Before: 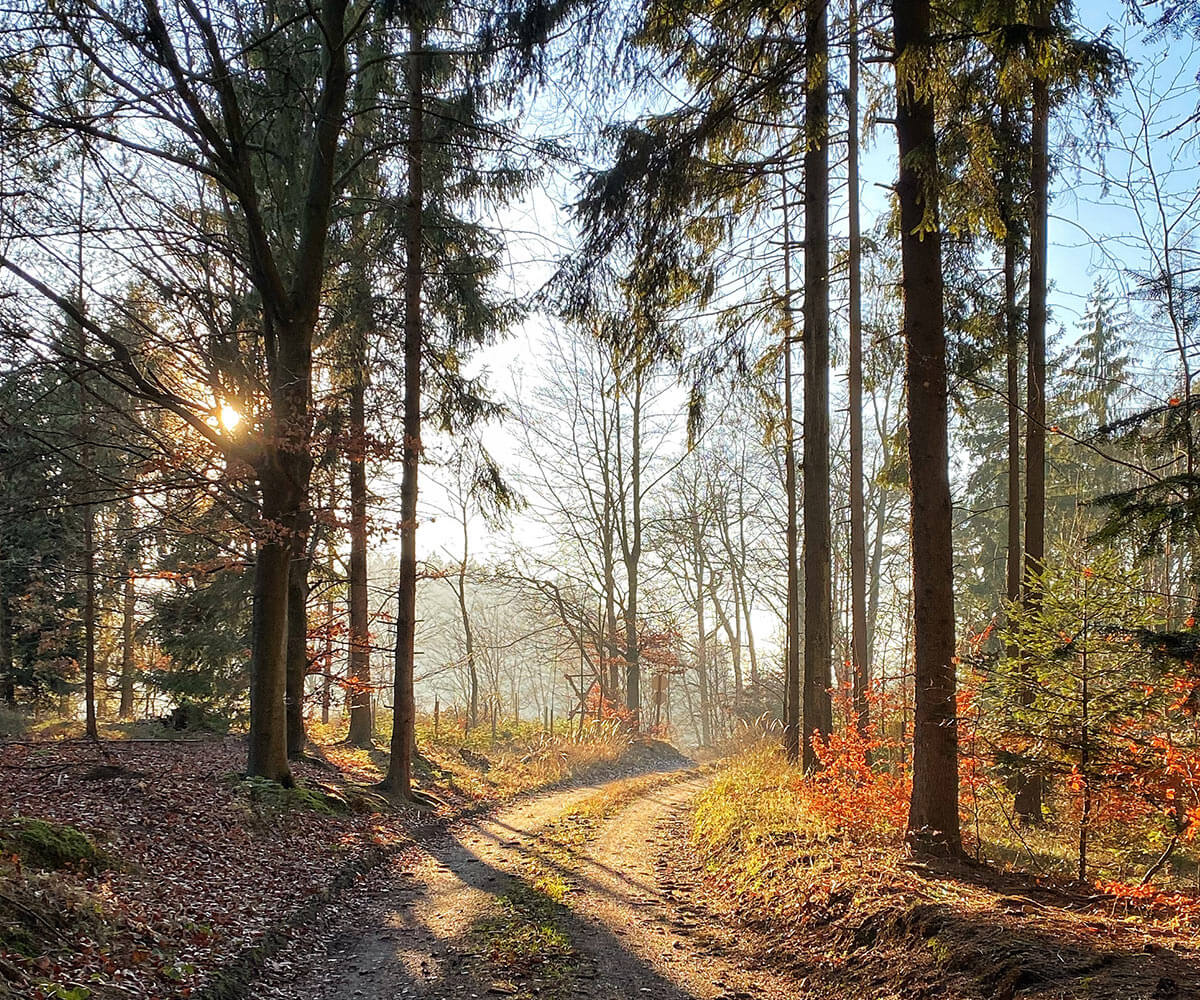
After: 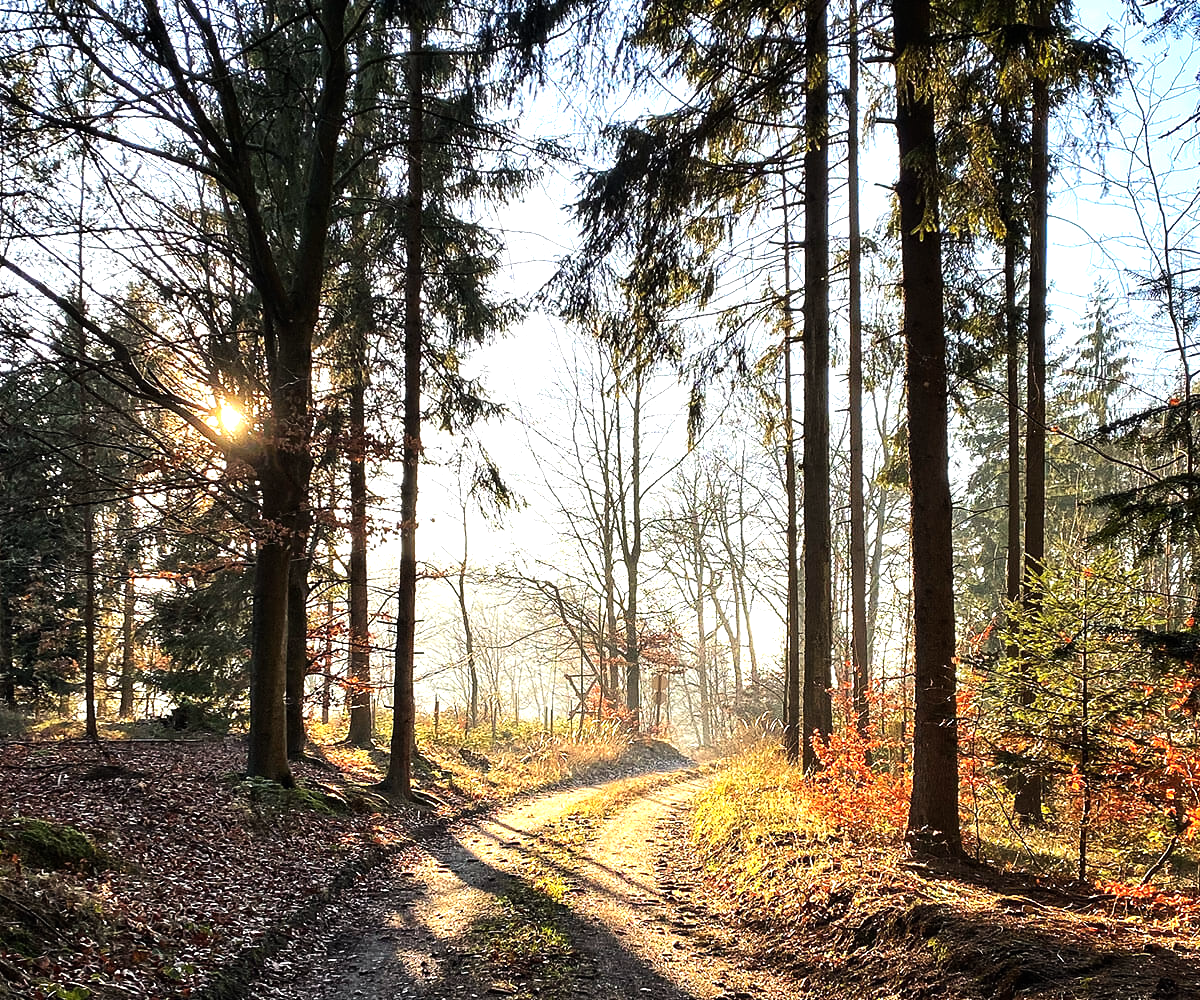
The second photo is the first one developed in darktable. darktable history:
color balance: on, module defaults
tone equalizer: -8 EV -1.08 EV, -7 EV -1.01 EV, -6 EV -0.867 EV, -5 EV -0.578 EV, -3 EV 0.578 EV, -2 EV 0.867 EV, -1 EV 1.01 EV, +0 EV 1.08 EV, edges refinement/feathering 500, mask exposure compensation -1.57 EV, preserve details no
